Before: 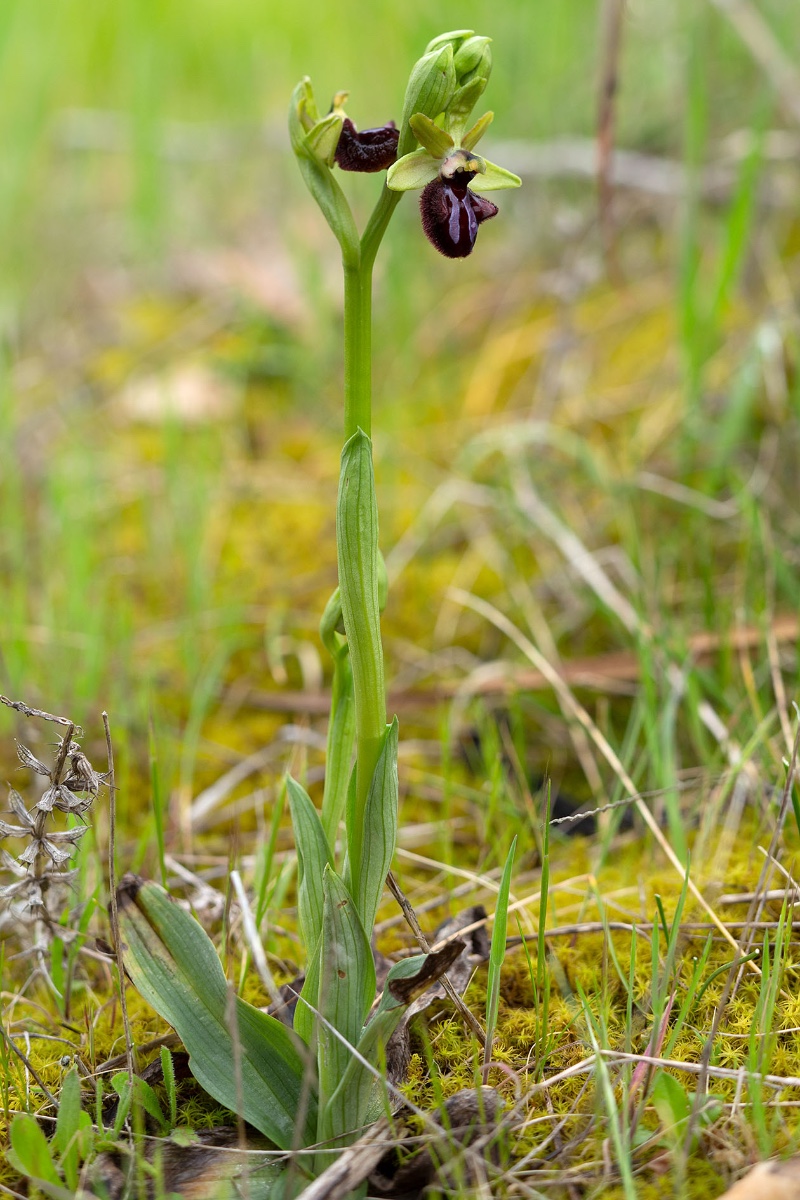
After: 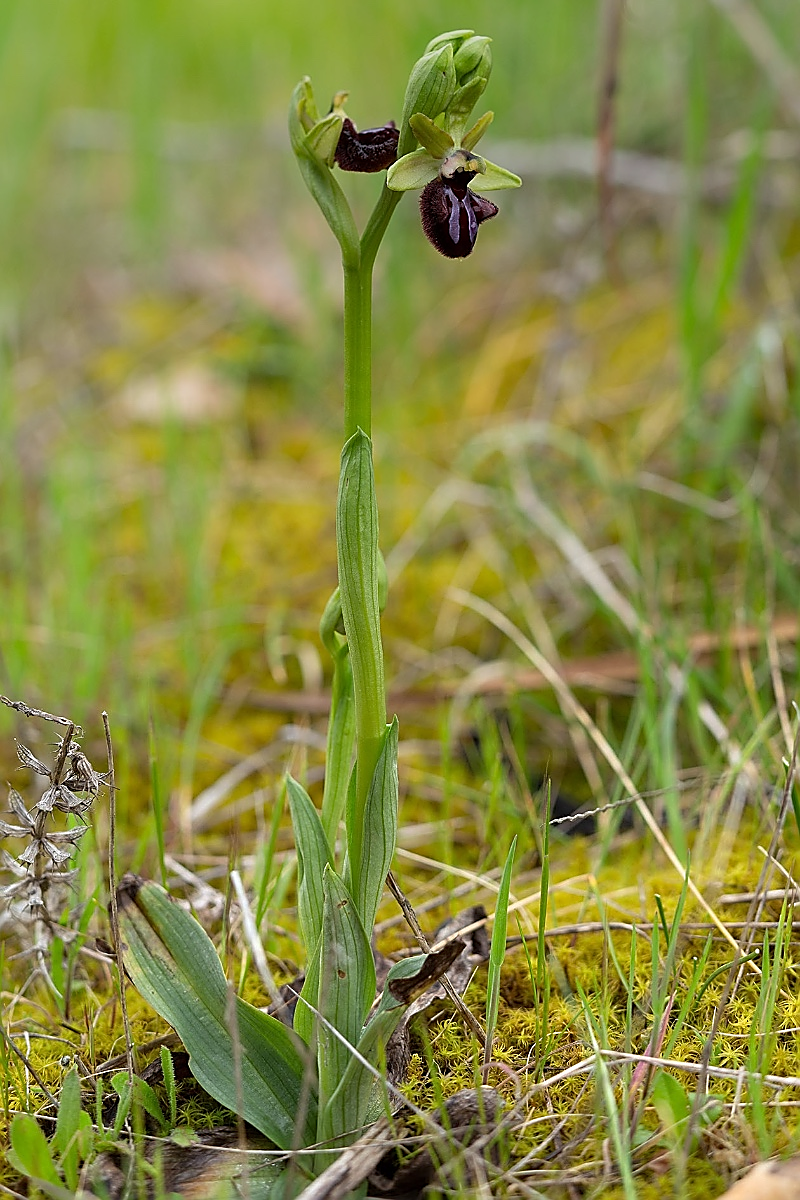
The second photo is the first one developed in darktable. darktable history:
graduated density: on, module defaults
sharpen: radius 1.4, amount 1.25, threshold 0.7
